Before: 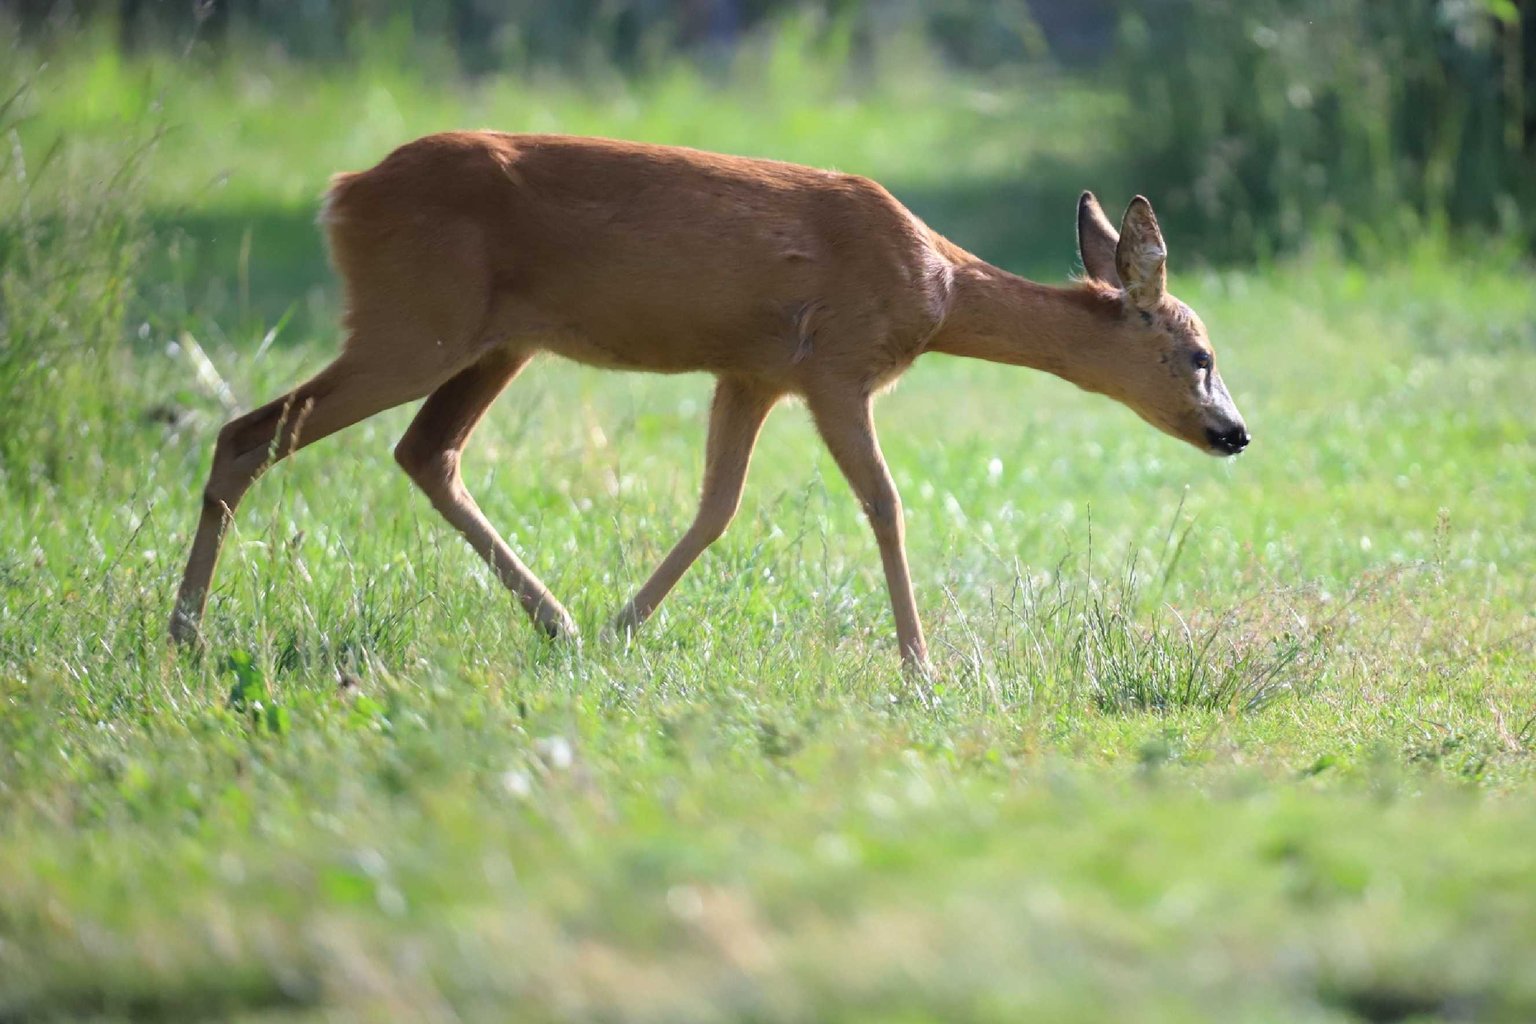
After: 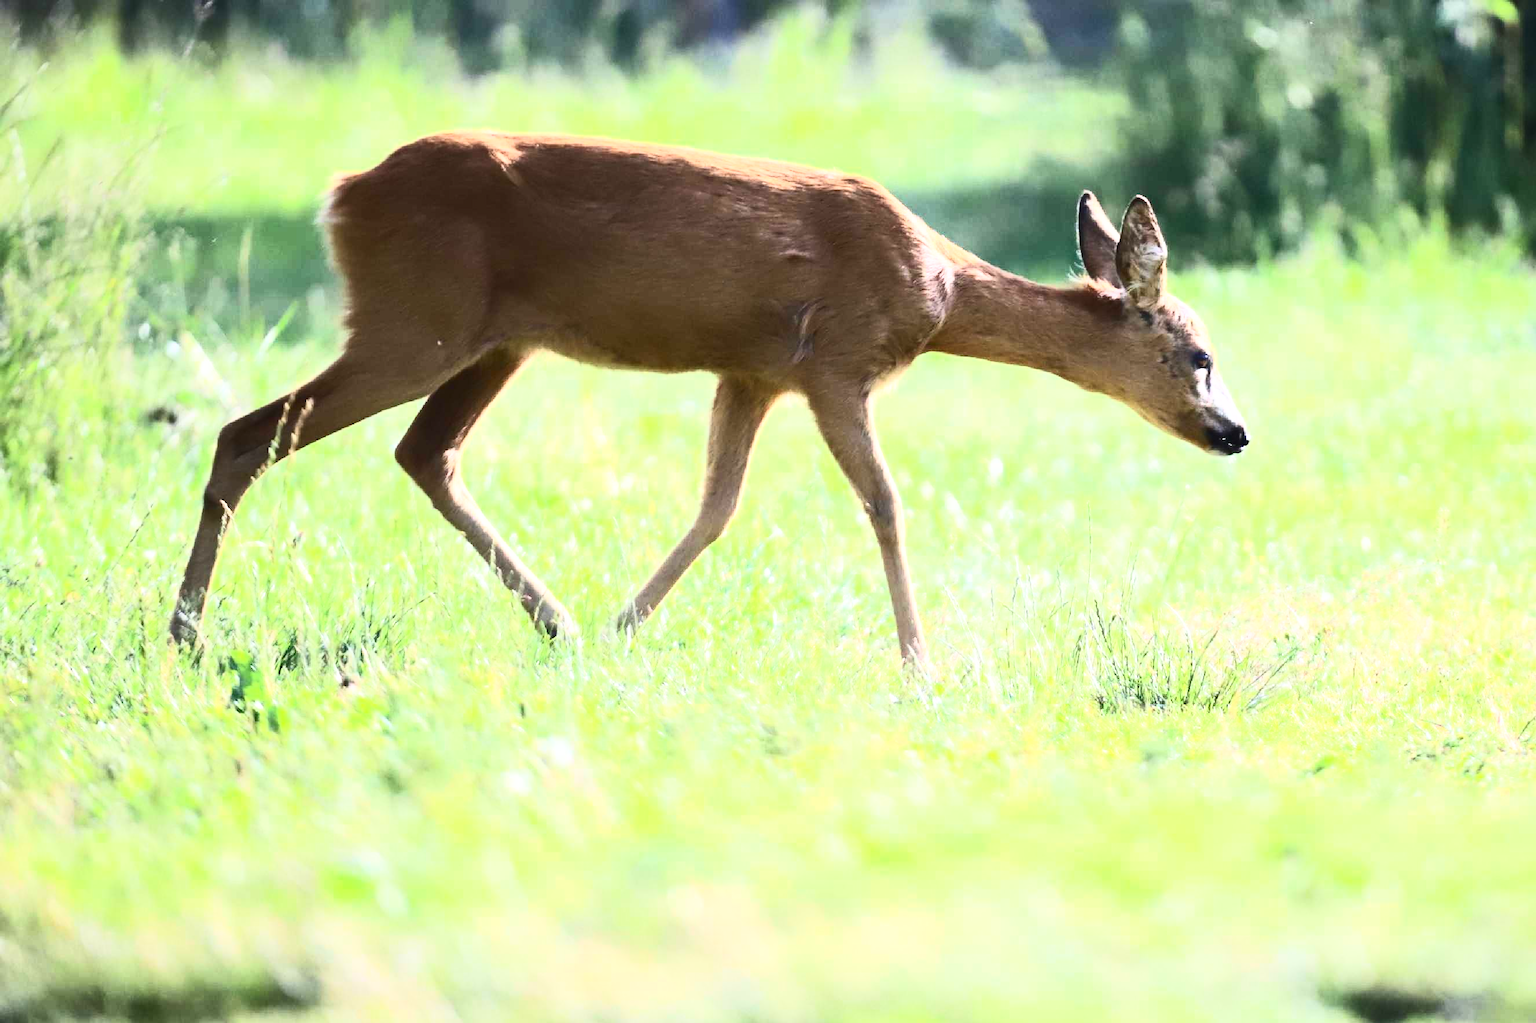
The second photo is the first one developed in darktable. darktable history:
base curve: curves: ch0 [(0, 0) (0.688, 0.865) (1, 1)], preserve colors none
contrast brightness saturation: contrast 0.62, brightness 0.34, saturation 0.14
